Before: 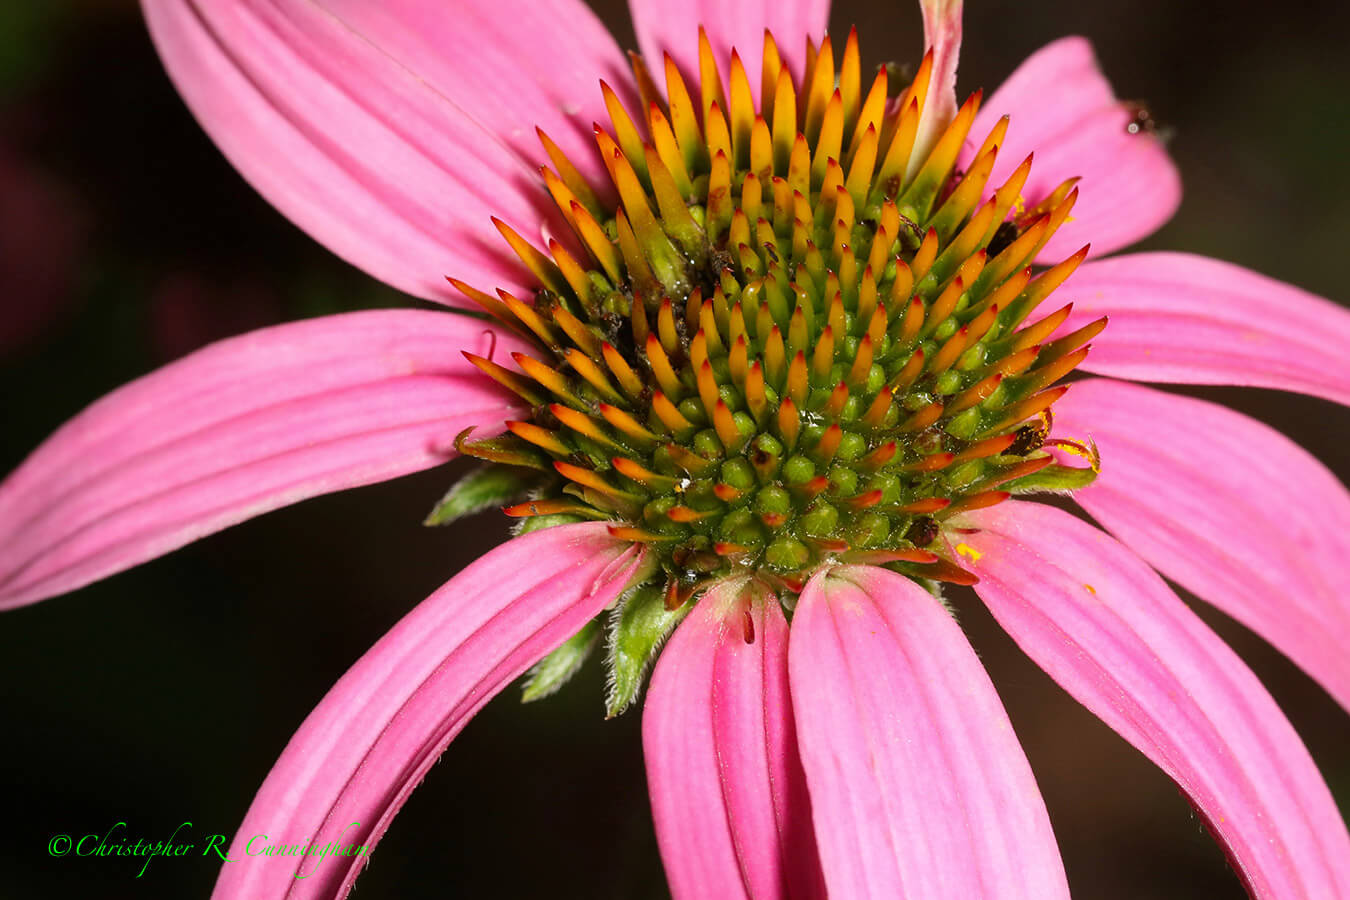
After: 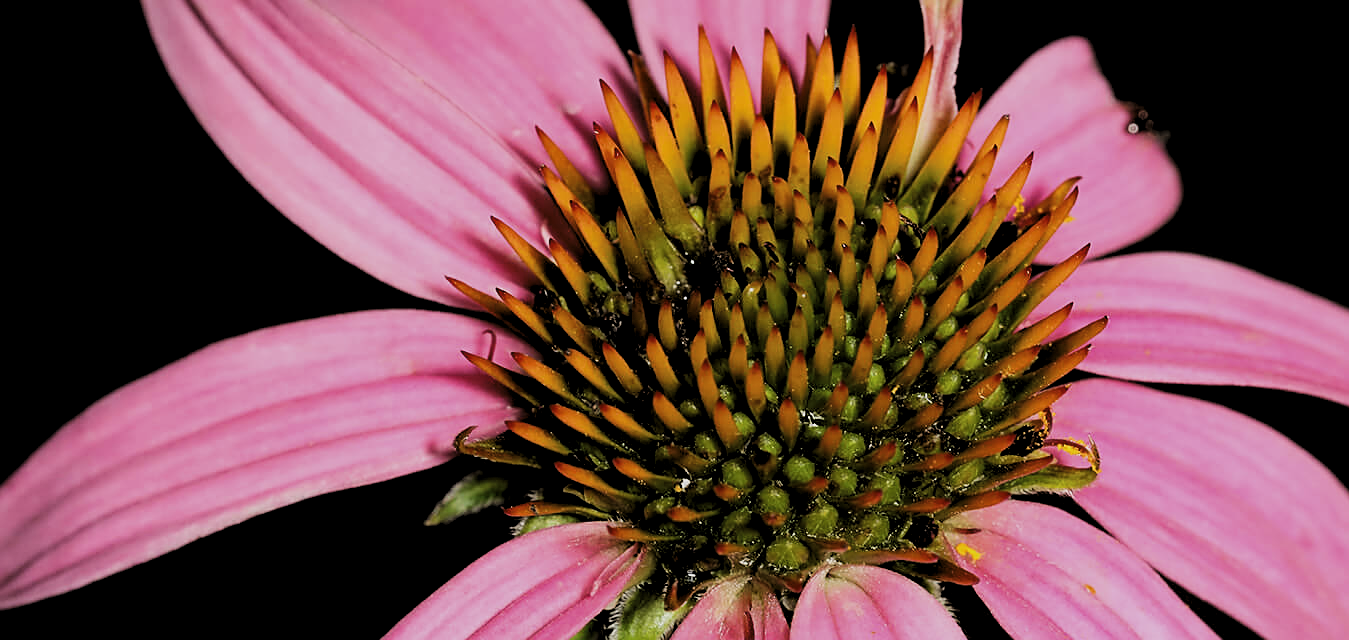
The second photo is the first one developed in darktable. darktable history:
color correction: highlights a* -0.196, highlights b* -0.063
sharpen: on, module defaults
crop: right 0%, bottom 28.724%
levels: levels [0.116, 0.574, 1]
filmic rgb: black relative exposure -5.04 EV, white relative exposure 3.97 EV, hardness 2.88, contrast 1.297, highlights saturation mix -28.75%
exposure: exposure 0.014 EV, compensate highlight preservation false
